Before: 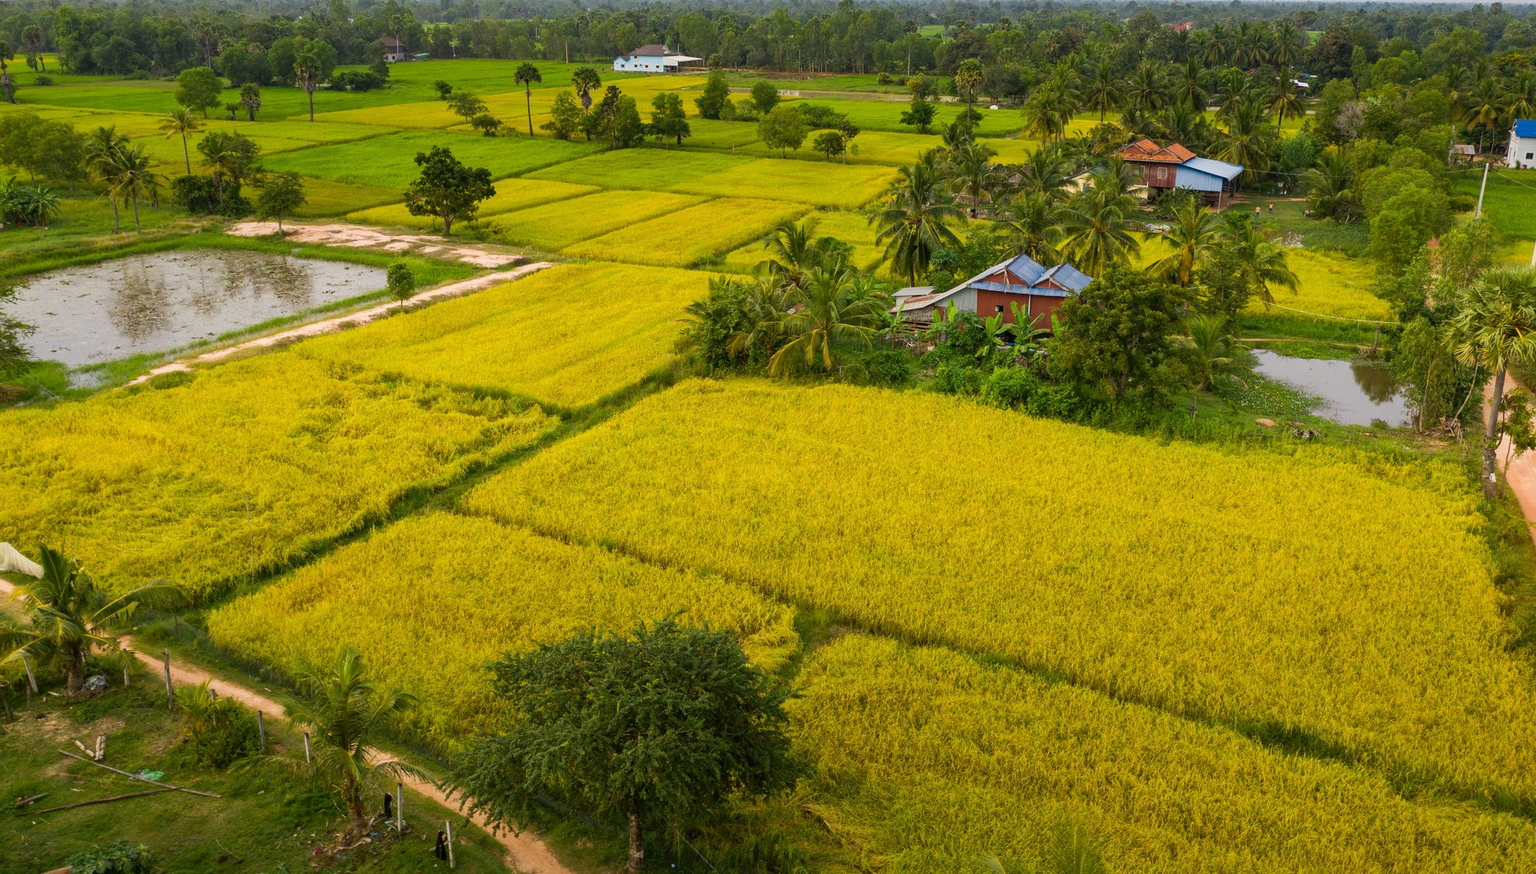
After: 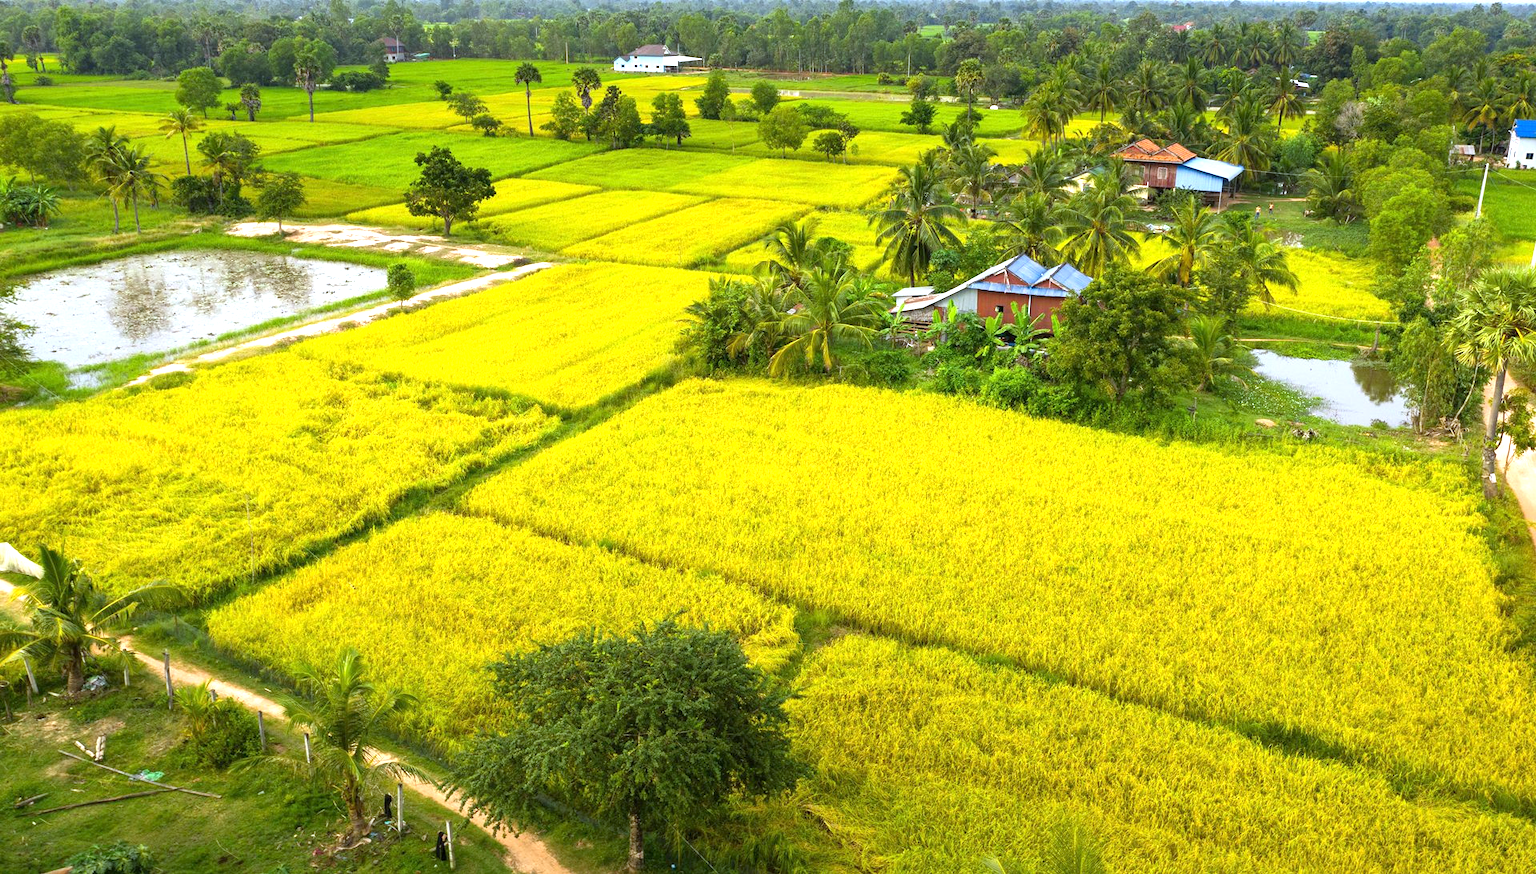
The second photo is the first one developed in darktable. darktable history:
white balance: red 0.924, blue 1.095
exposure: exposure 1.15 EV, compensate highlight preservation false
